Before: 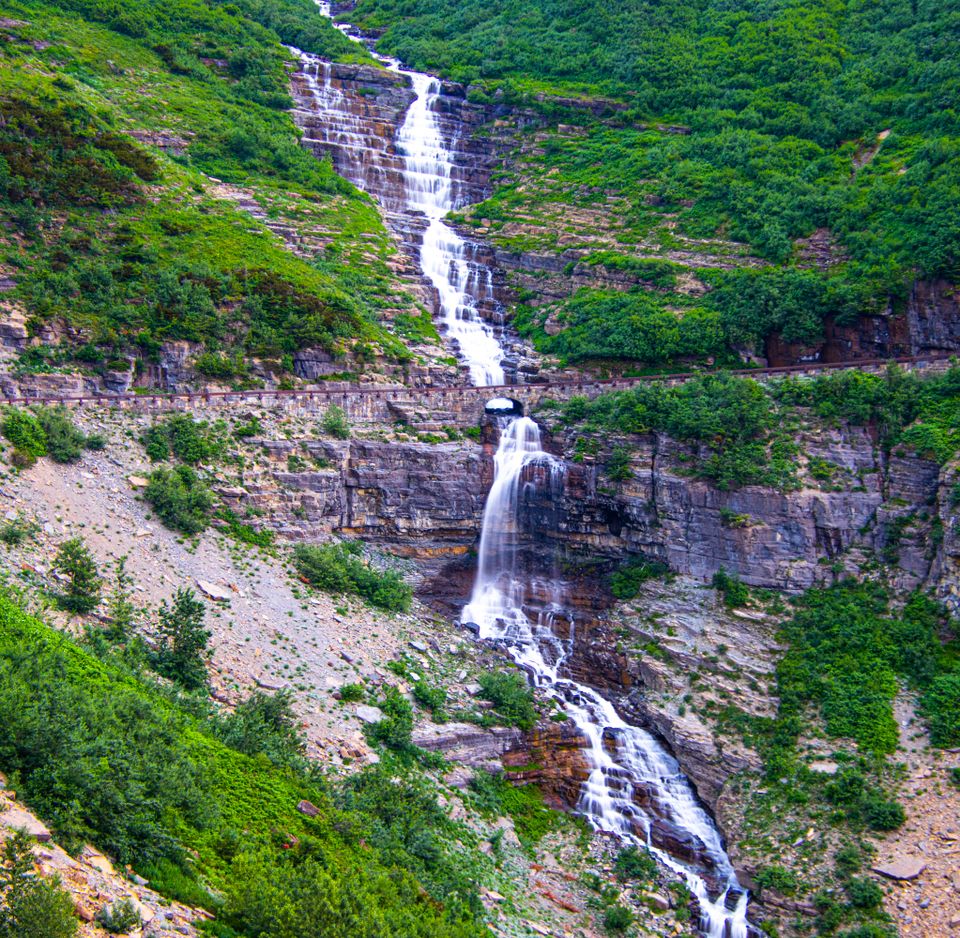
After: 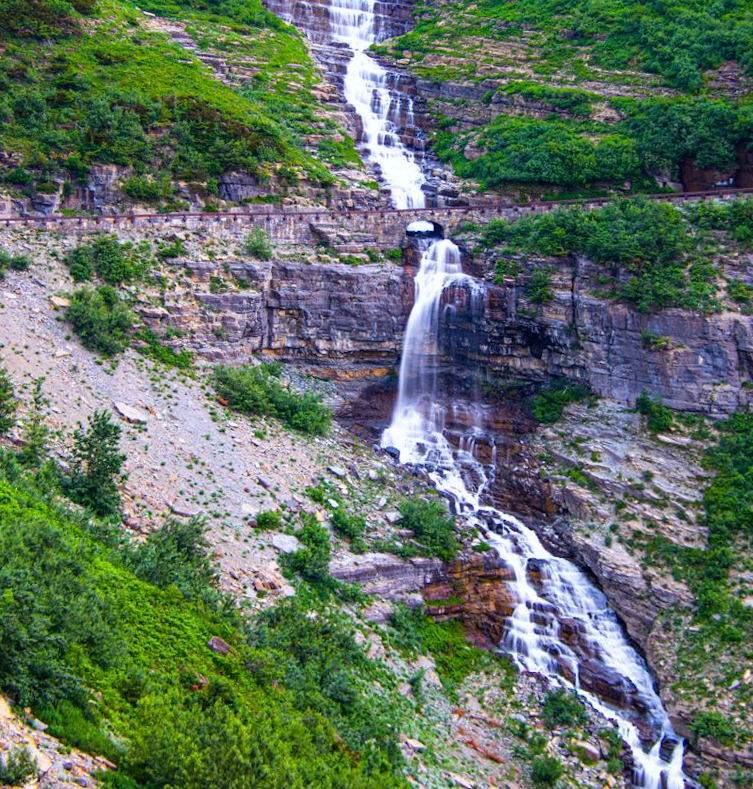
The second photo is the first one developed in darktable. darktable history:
white balance: red 0.982, blue 1.018
rotate and perspective: rotation 0.215°, lens shift (vertical) -0.139, crop left 0.069, crop right 0.939, crop top 0.002, crop bottom 0.996
crop and rotate: left 4.842%, top 15.51%, right 10.668%
